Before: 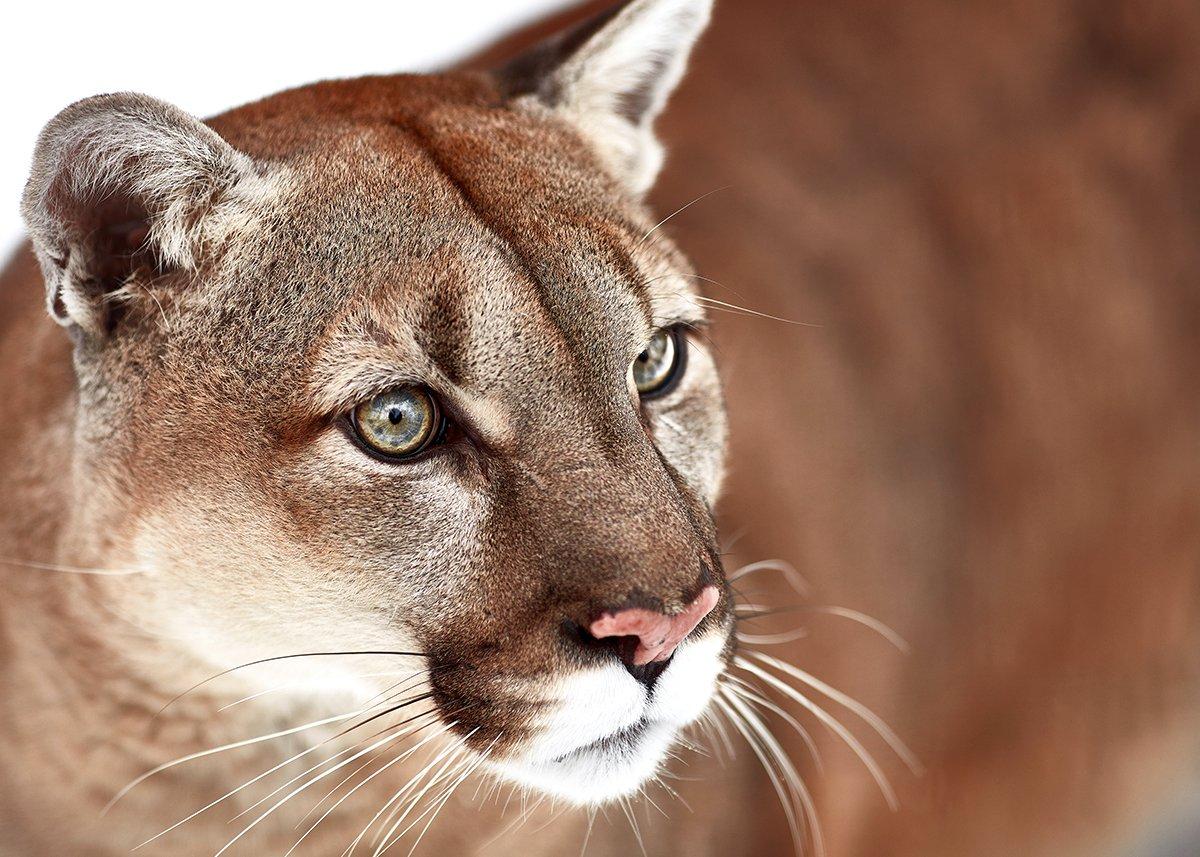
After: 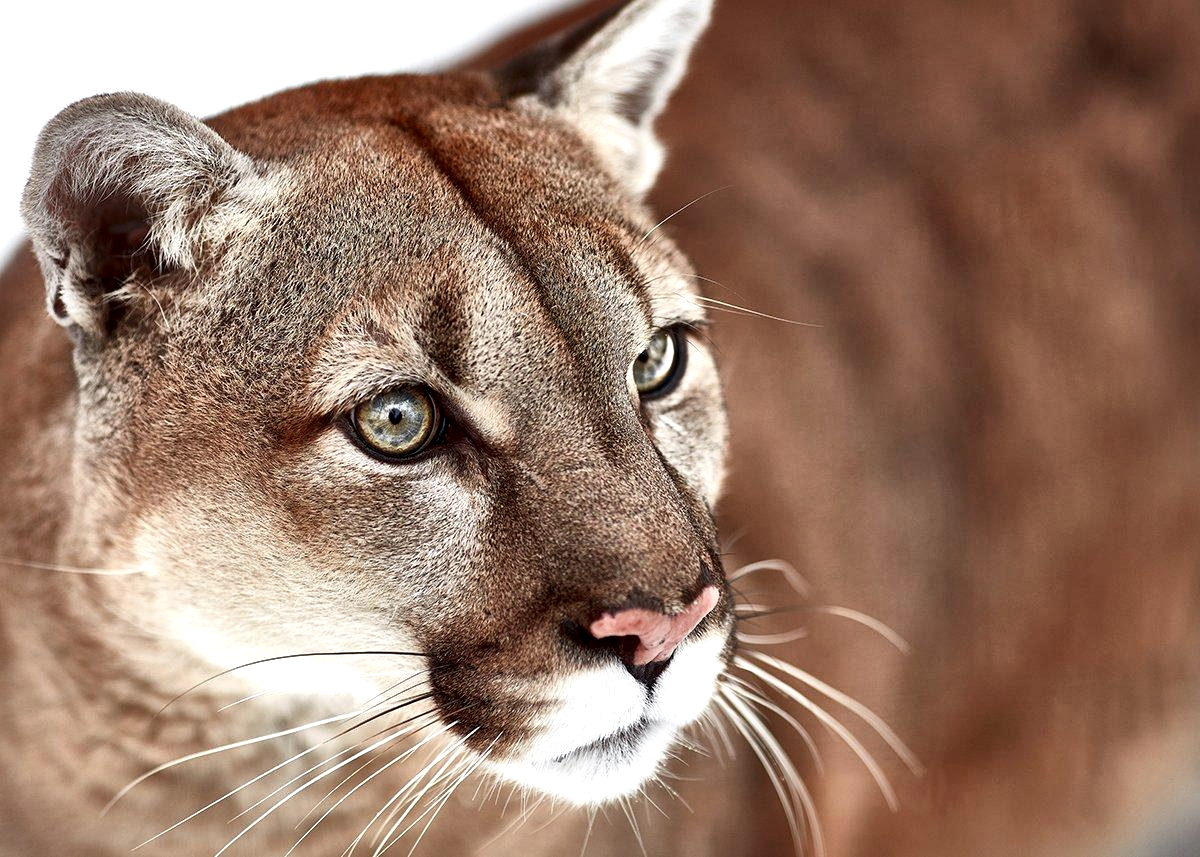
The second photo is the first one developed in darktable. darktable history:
local contrast: mode bilateral grid, contrast 20, coarseness 50, detail 179%, midtone range 0.2
color zones: curves: ch0 [(0, 0.613) (0.01, 0.613) (0.245, 0.448) (0.498, 0.529) (0.642, 0.665) (0.879, 0.777) (0.99, 0.613)]; ch1 [(0, 0) (0.143, 0) (0.286, 0) (0.429, 0) (0.571, 0) (0.714, 0) (0.857, 0)], mix -93.41%
shadows and highlights: radius 331.84, shadows 53.55, highlights -100, compress 94.63%, highlights color adjustment 73.23%, soften with gaussian
